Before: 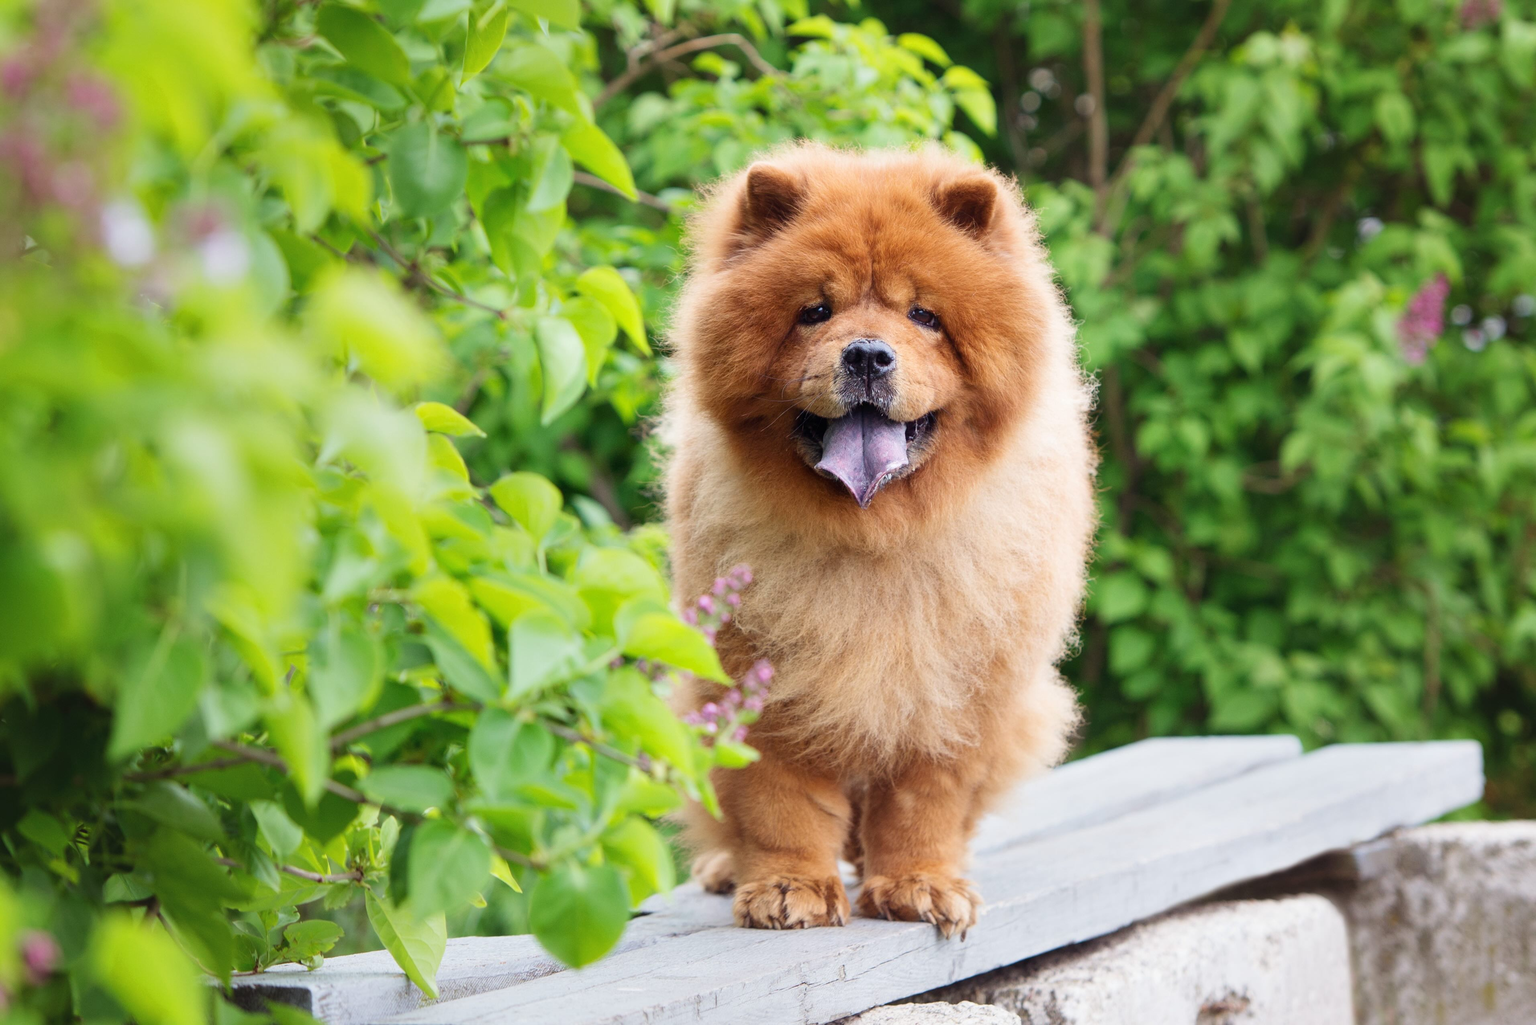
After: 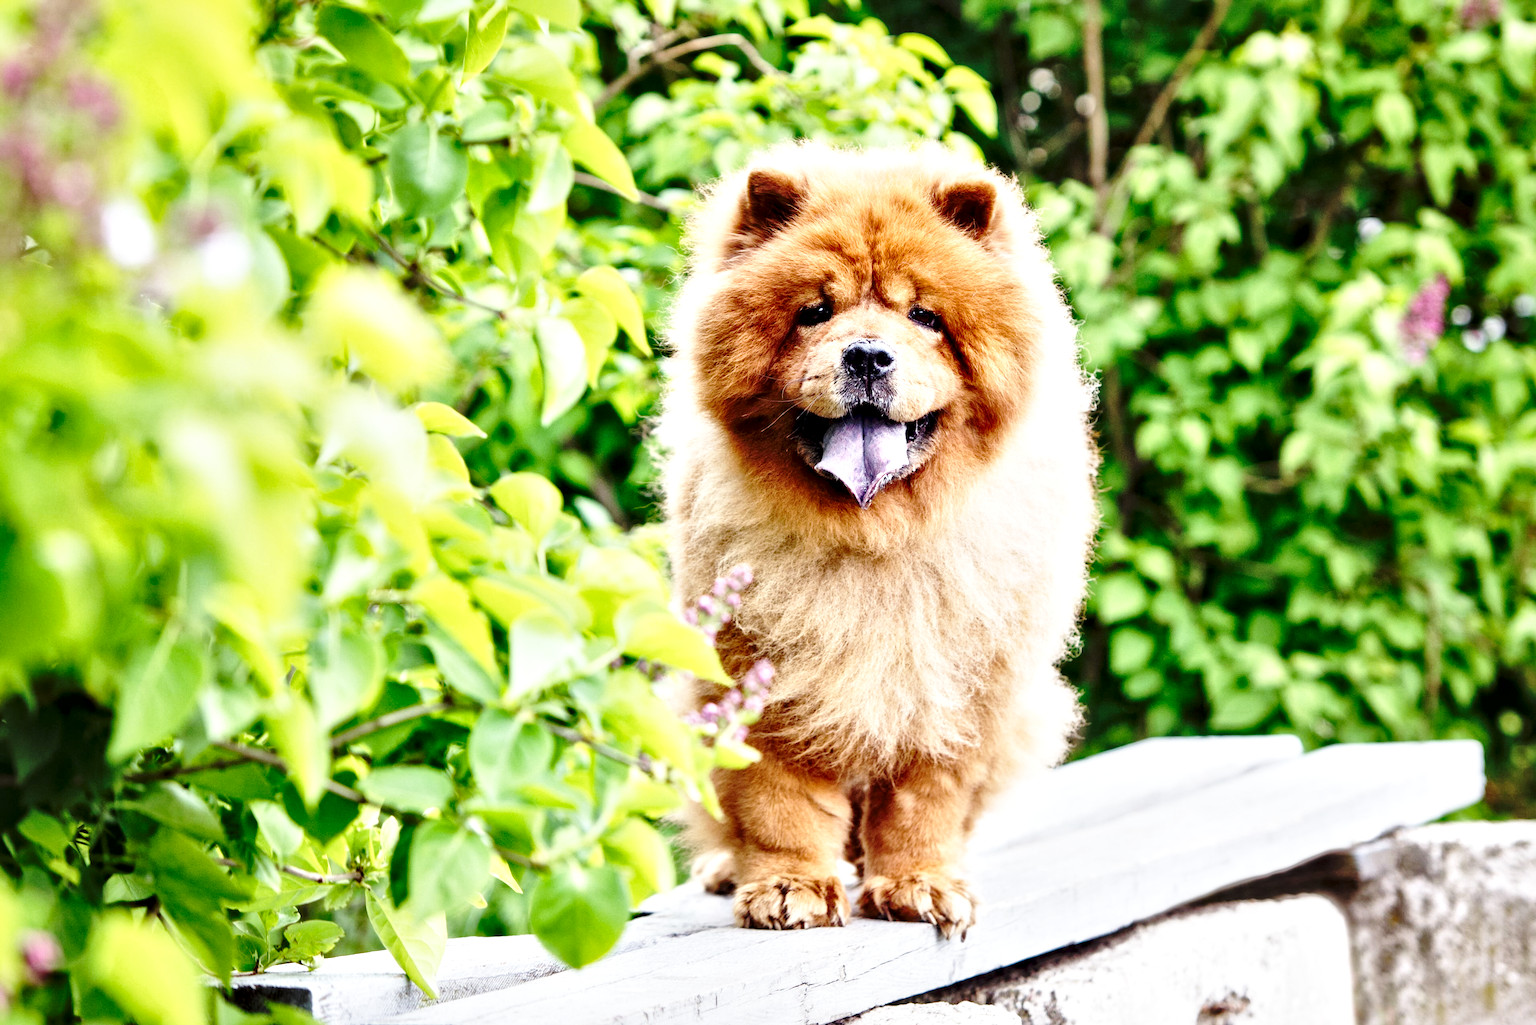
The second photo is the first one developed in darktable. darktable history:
local contrast: mode bilateral grid, contrast 24, coarseness 60, detail 152%, midtone range 0.2
base curve: curves: ch0 [(0, 0) (0.032, 0.037) (0.105, 0.228) (0.435, 0.76) (0.856, 0.983) (1, 1)], preserve colors none
contrast equalizer: y [[0.545, 0.572, 0.59, 0.59, 0.571, 0.545], [0.5 ×6], [0.5 ×6], [0 ×6], [0 ×6]]
